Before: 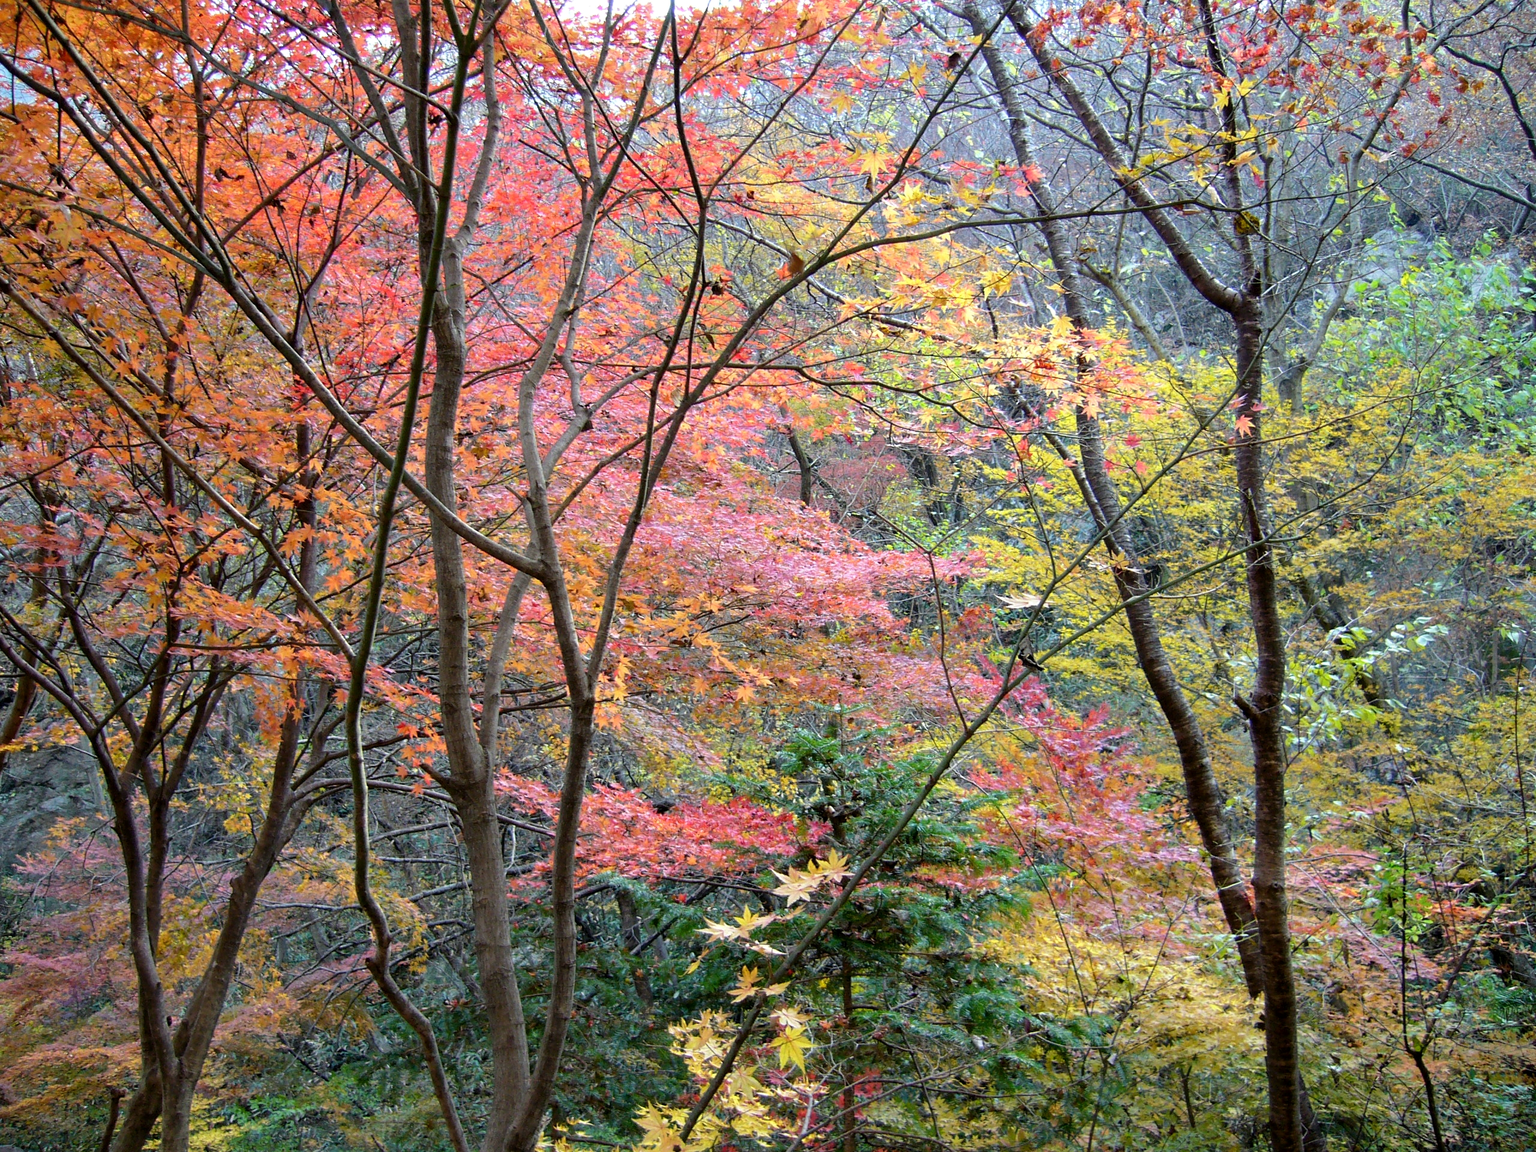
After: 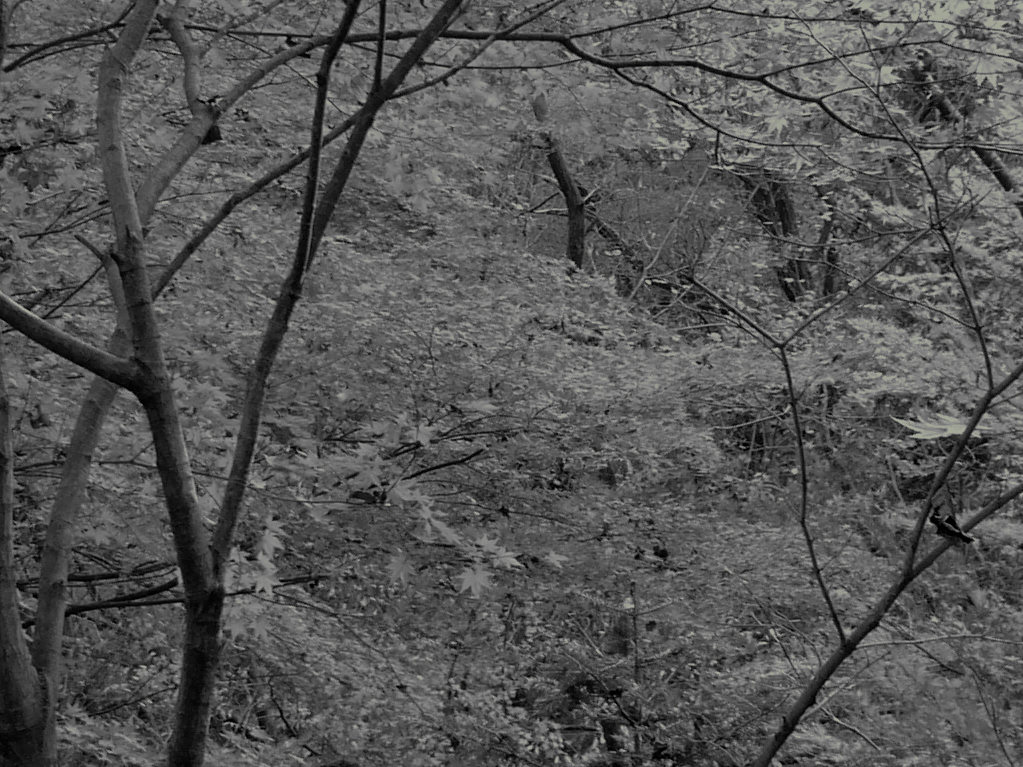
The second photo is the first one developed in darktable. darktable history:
monochrome: on, module defaults
exposure: exposure -1.468 EV, compensate highlight preservation false
split-toning: shadows › hue 290.82°, shadows › saturation 0.34, highlights › saturation 0.38, balance 0, compress 50%
crop: left 30%, top 30%, right 30%, bottom 30%
